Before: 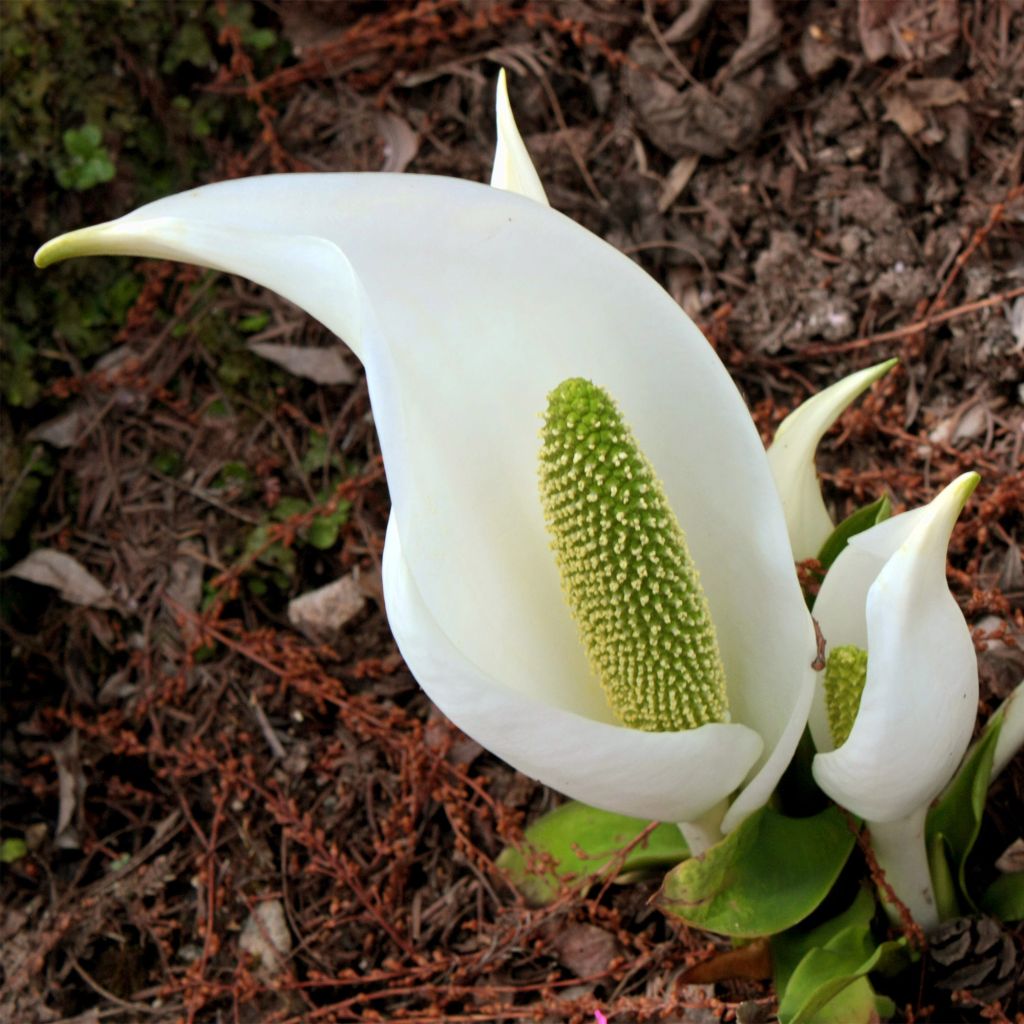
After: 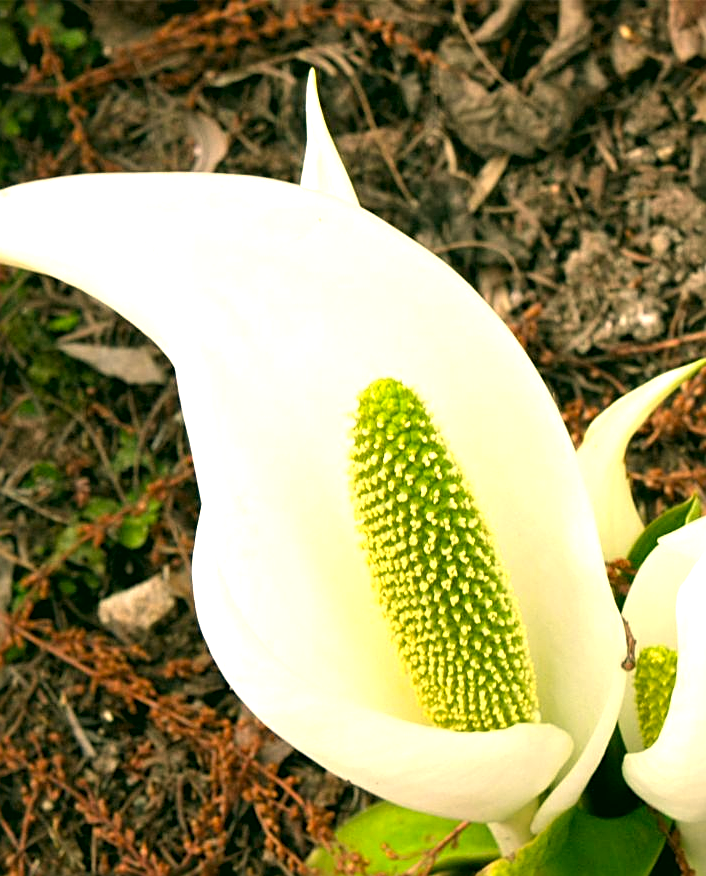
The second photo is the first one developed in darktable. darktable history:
sharpen: radius 1.962
exposure: black level correction 0, exposure 1.102 EV, compensate highlight preservation false
color correction: highlights a* 4.82, highlights b* 25.05, shadows a* -16.36, shadows b* 3.87
crop: left 18.562%, right 12.418%, bottom 14.38%
